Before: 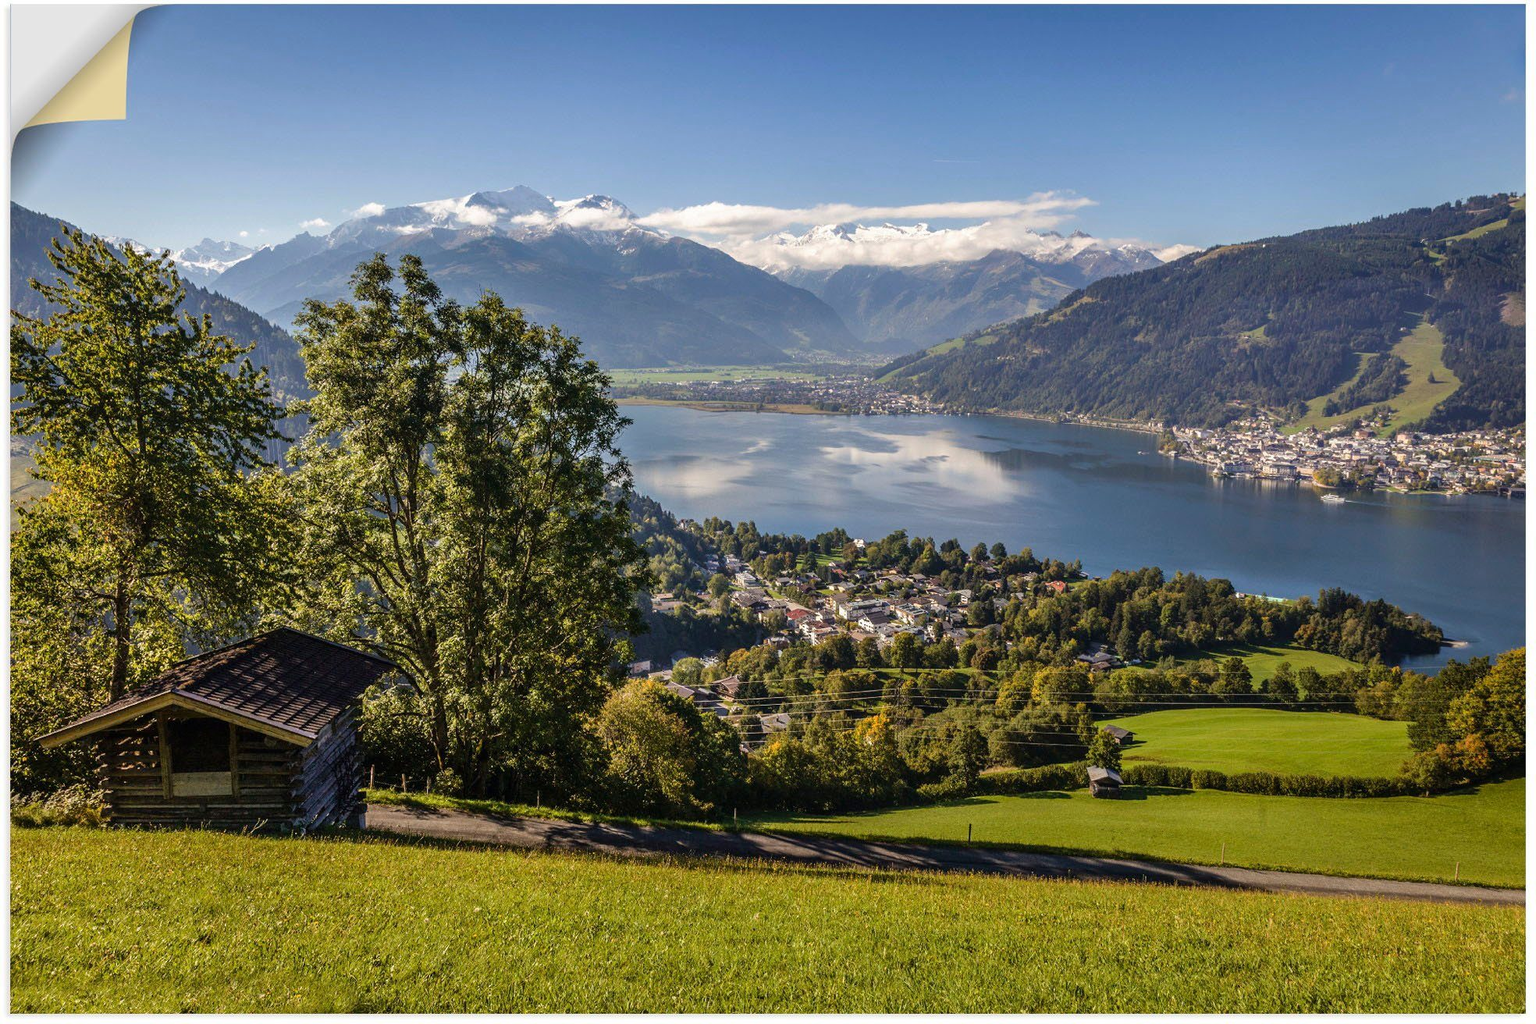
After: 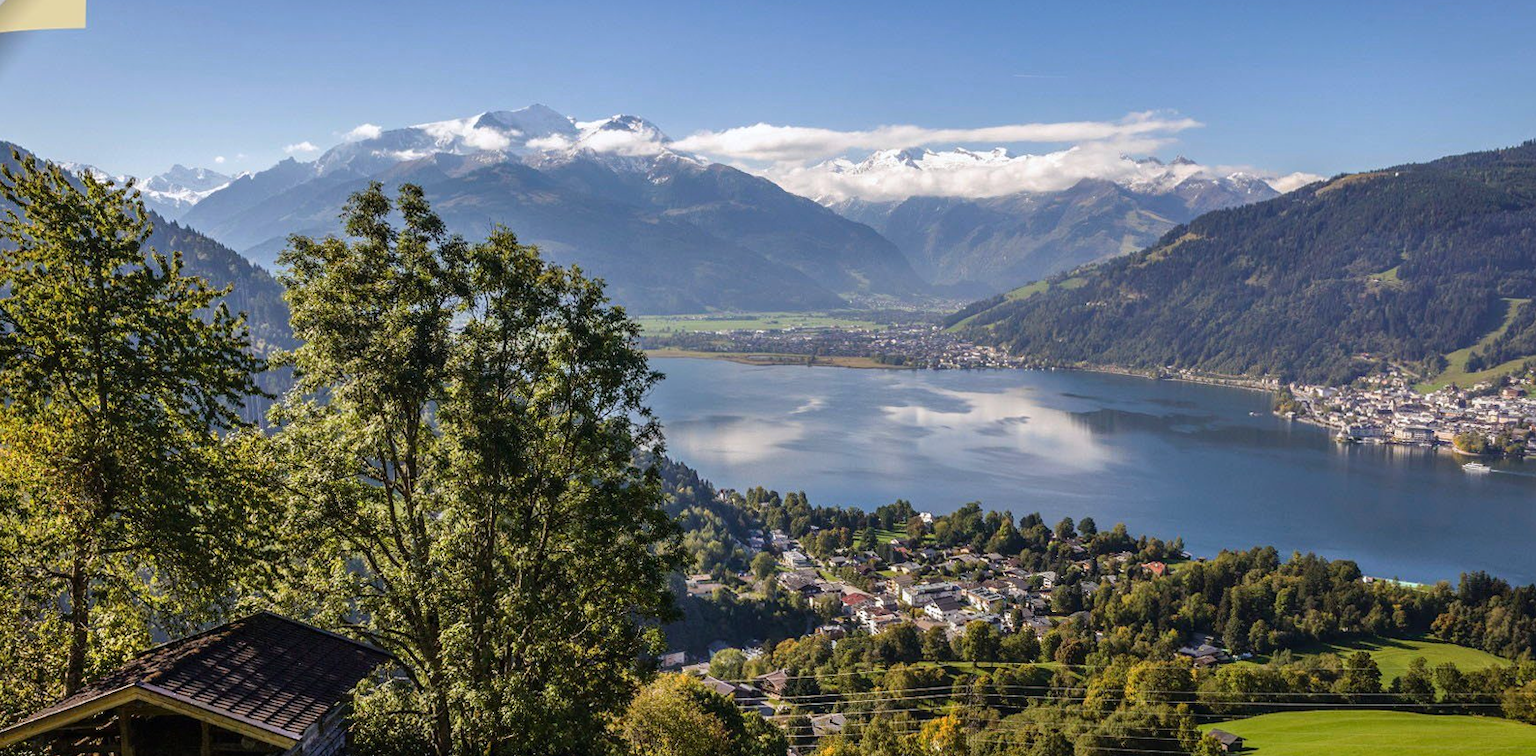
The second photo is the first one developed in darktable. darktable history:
crop: left 3.015%, top 8.969%, right 9.647%, bottom 26.457%
white balance: red 0.983, blue 1.036
rotate and perspective: rotation 0.192°, lens shift (horizontal) -0.015, crop left 0.005, crop right 0.996, crop top 0.006, crop bottom 0.99
